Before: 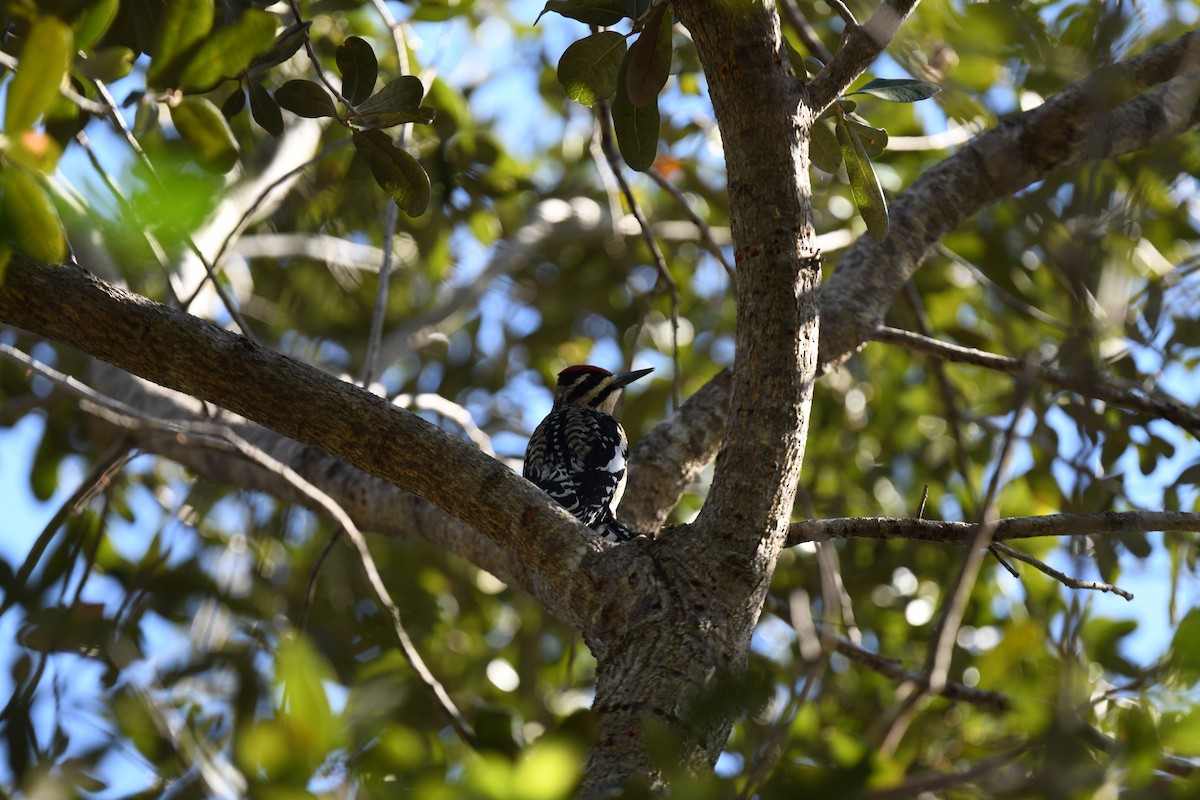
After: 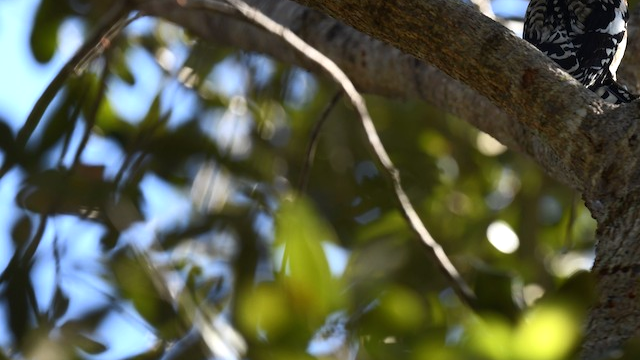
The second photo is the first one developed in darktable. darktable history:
crop and rotate: top 54.778%, right 46.61%, bottom 0.159%
tone equalizer: -8 EV -0.001 EV, -7 EV 0.001 EV, -6 EV -0.002 EV, -5 EV -0.003 EV, -4 EV -0.062 EV, -3 EV -0.222 EV, -2 EV -0.267 EV, -1 EV 0.105 EV, +0 EV 0.303 EV
